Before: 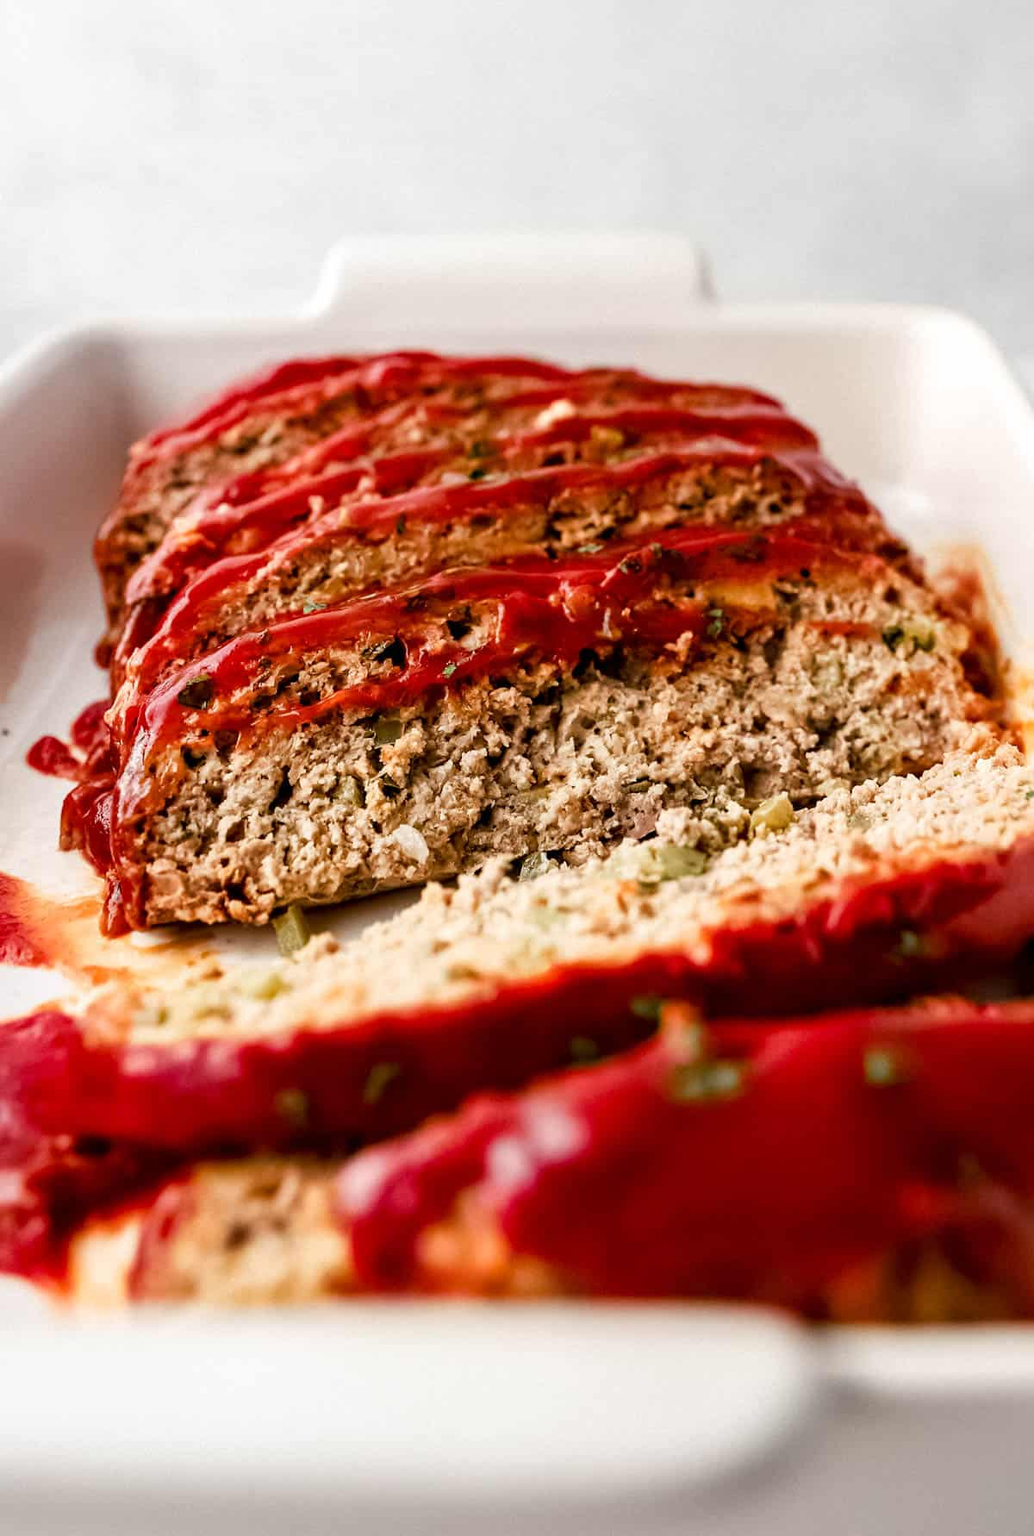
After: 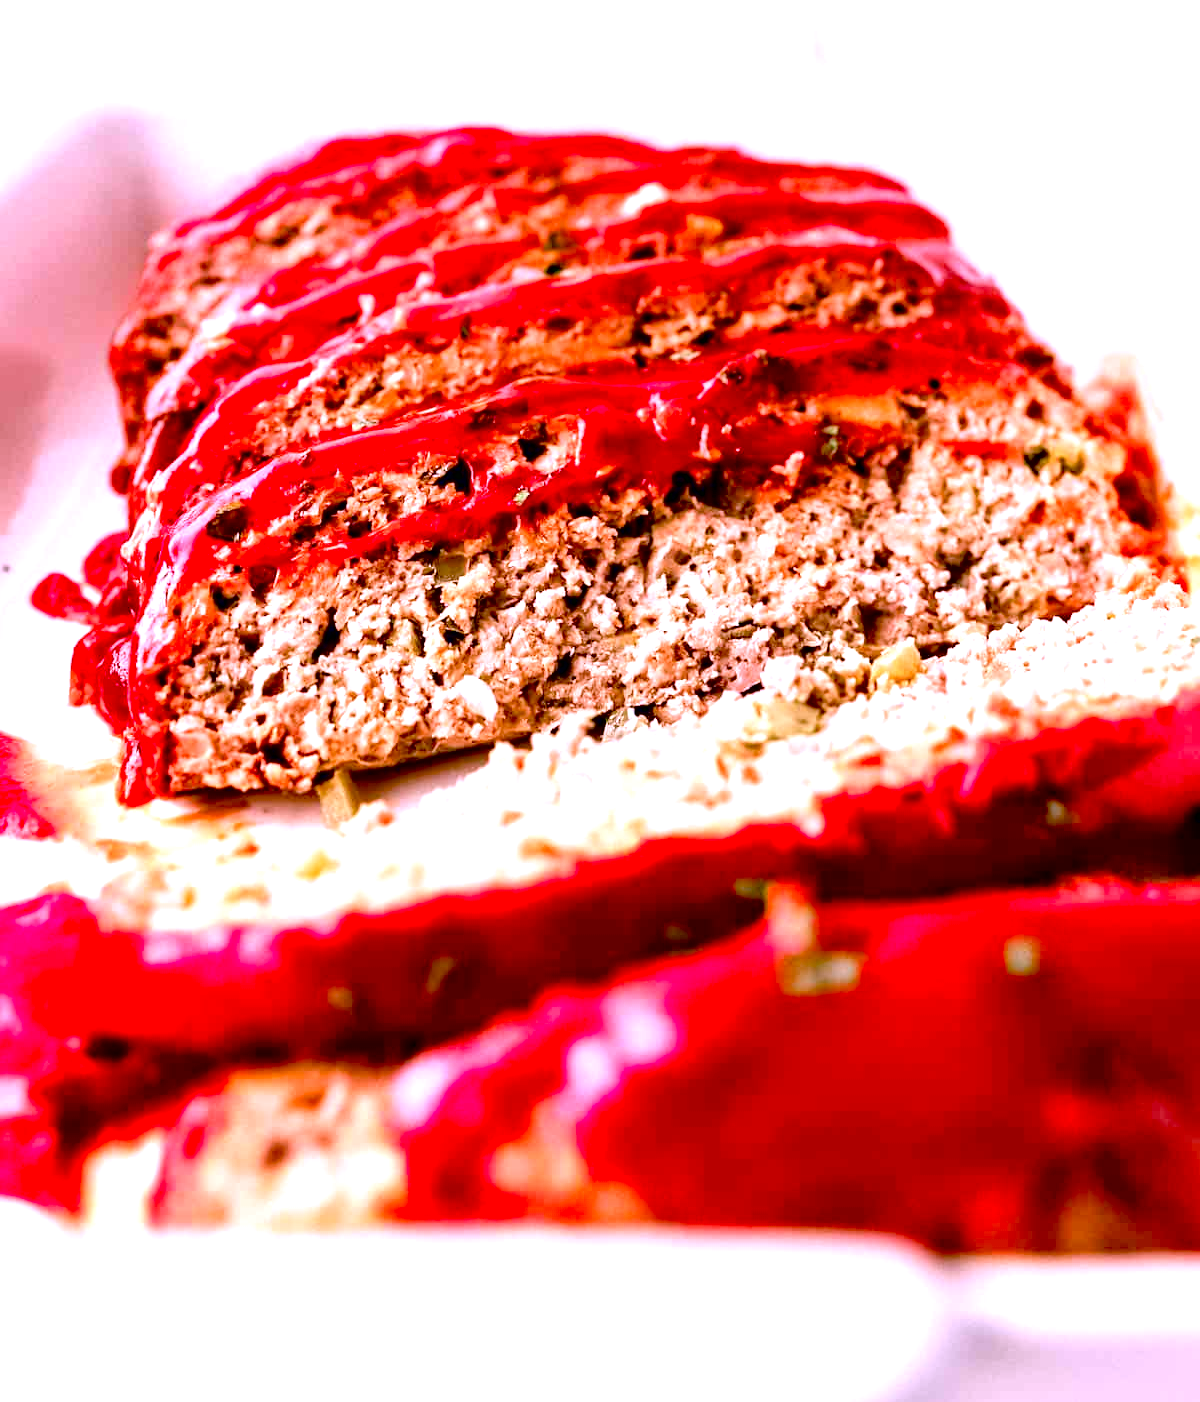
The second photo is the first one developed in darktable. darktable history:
crop and rotate: top 15.774%, bottom 5.506%
exposure: black level correction 0.01, exposure 1 EV, compensate highlight preservation false
contrast brightness saturation: contrast 0.07, brightness 0.08, saturation 0.18
color correction: highlights a* 15.03, highlights b* -25.07
